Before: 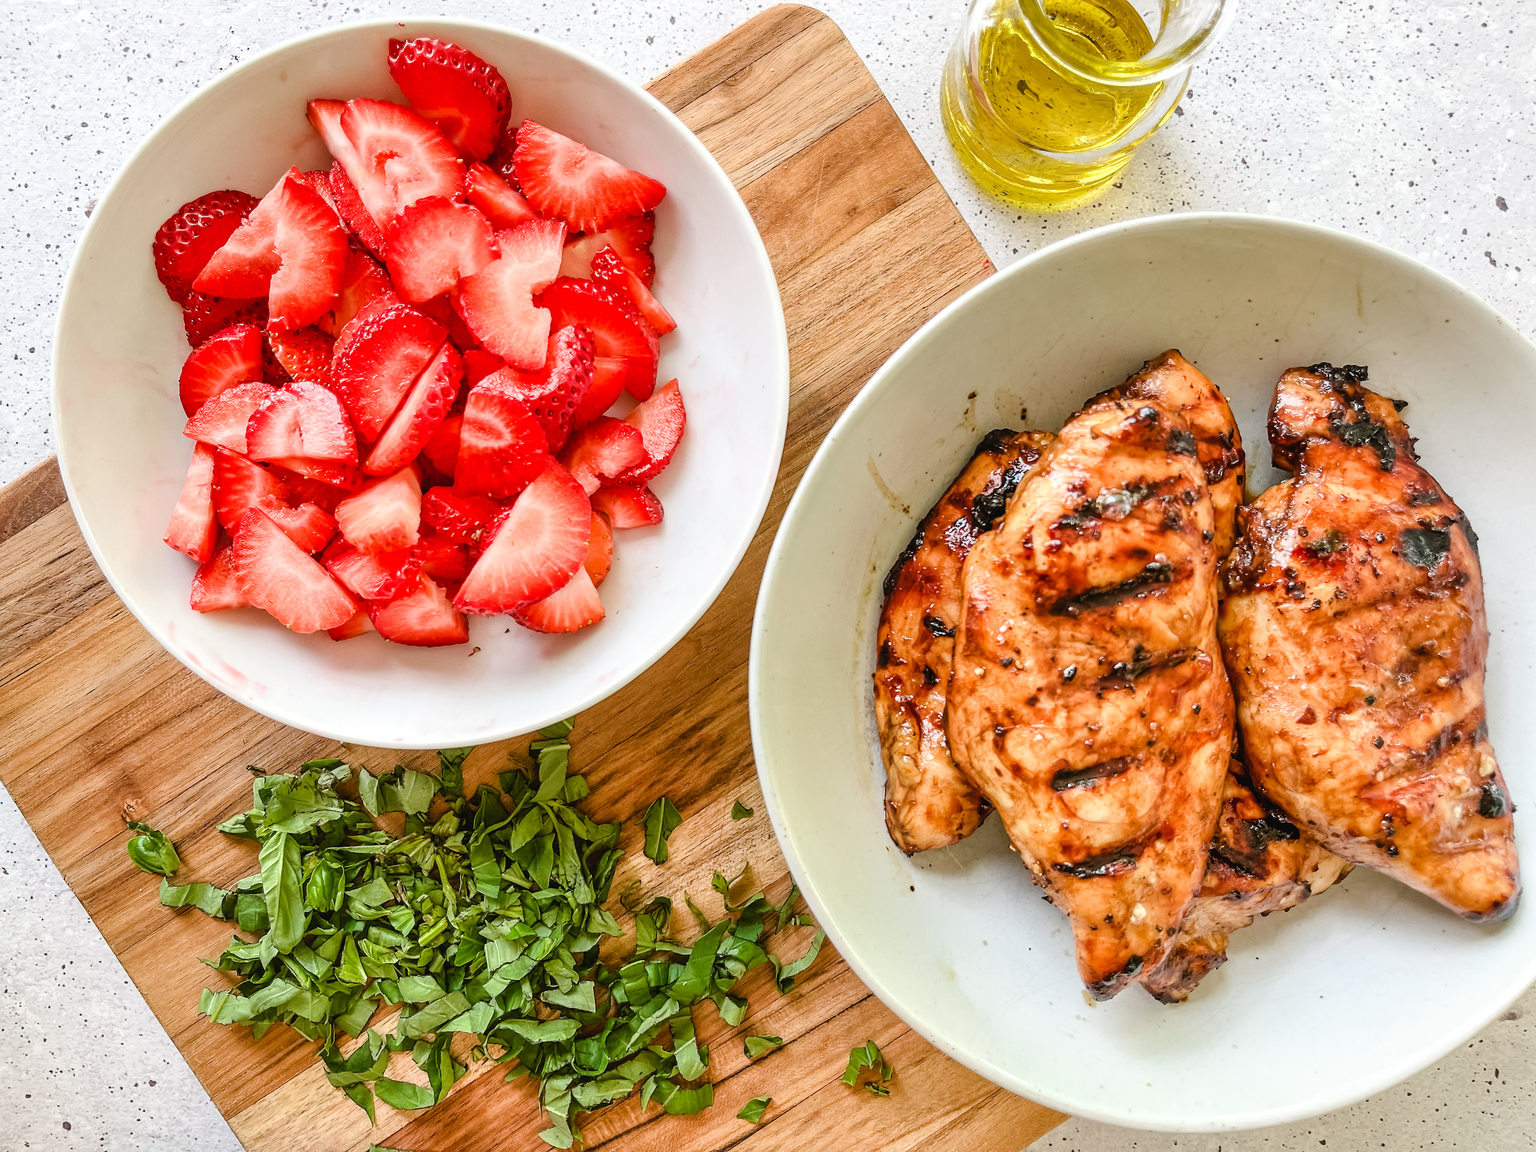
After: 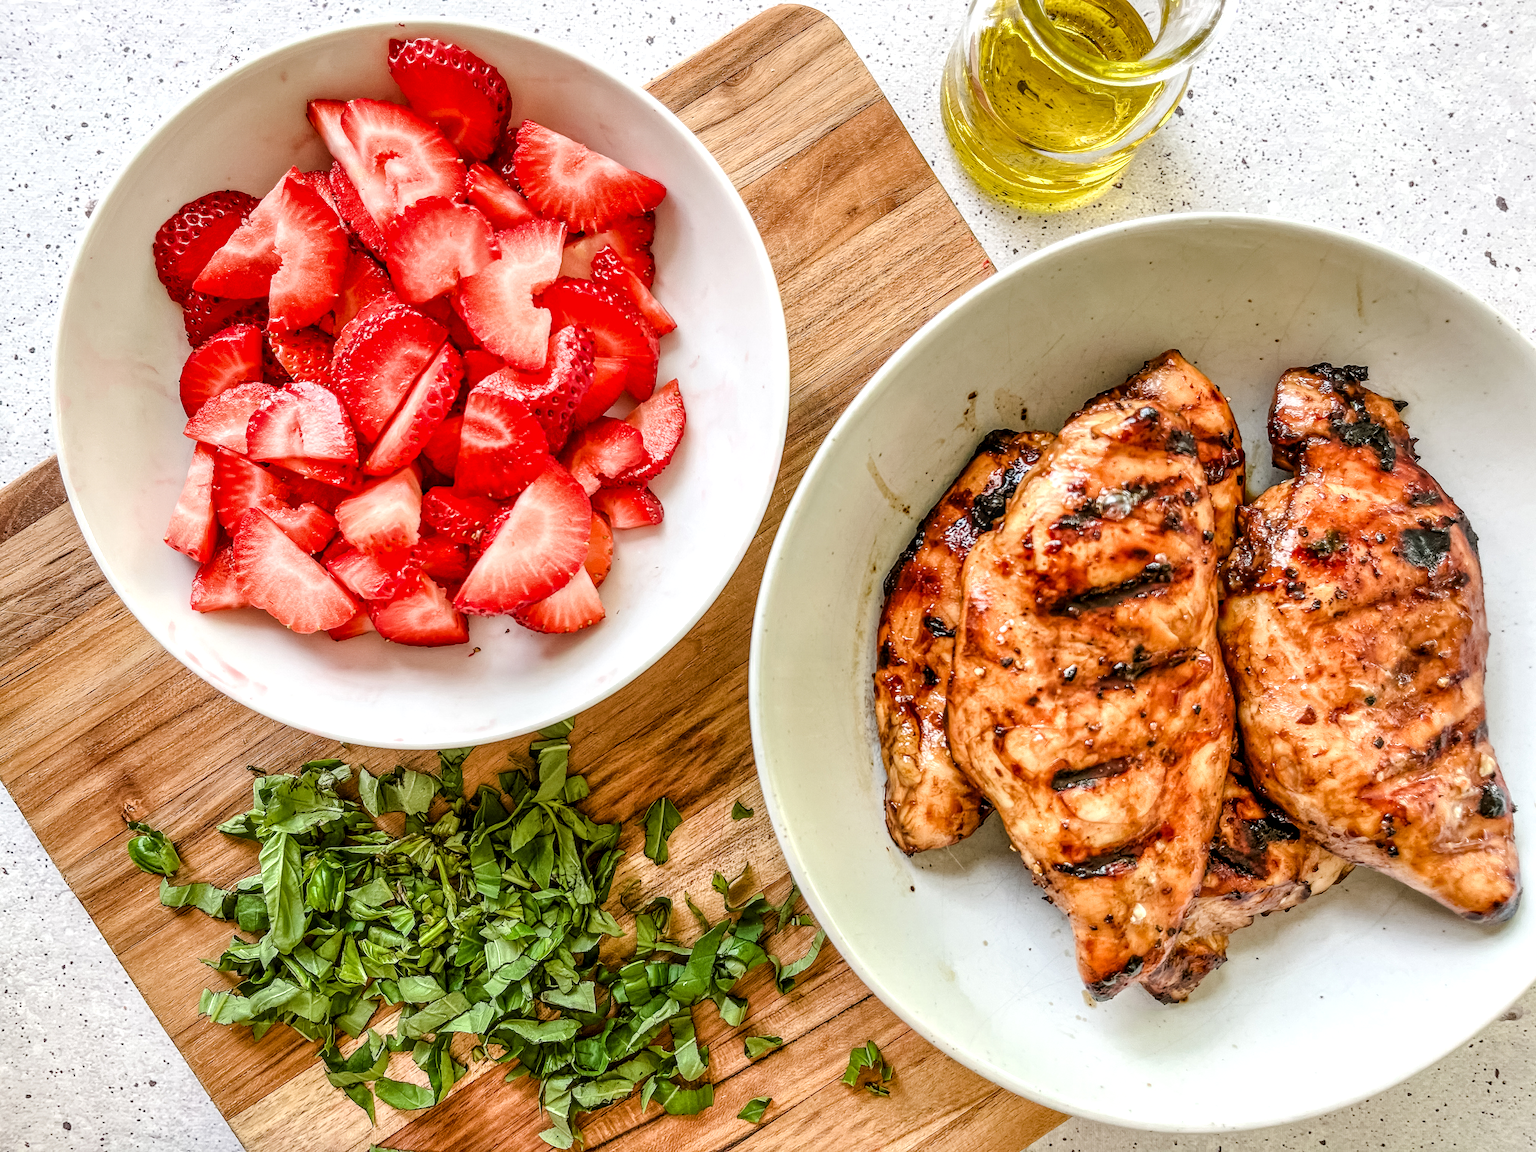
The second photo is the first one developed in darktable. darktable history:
local contrast: highlights 61%, detail 143%, midtone range 0.425
